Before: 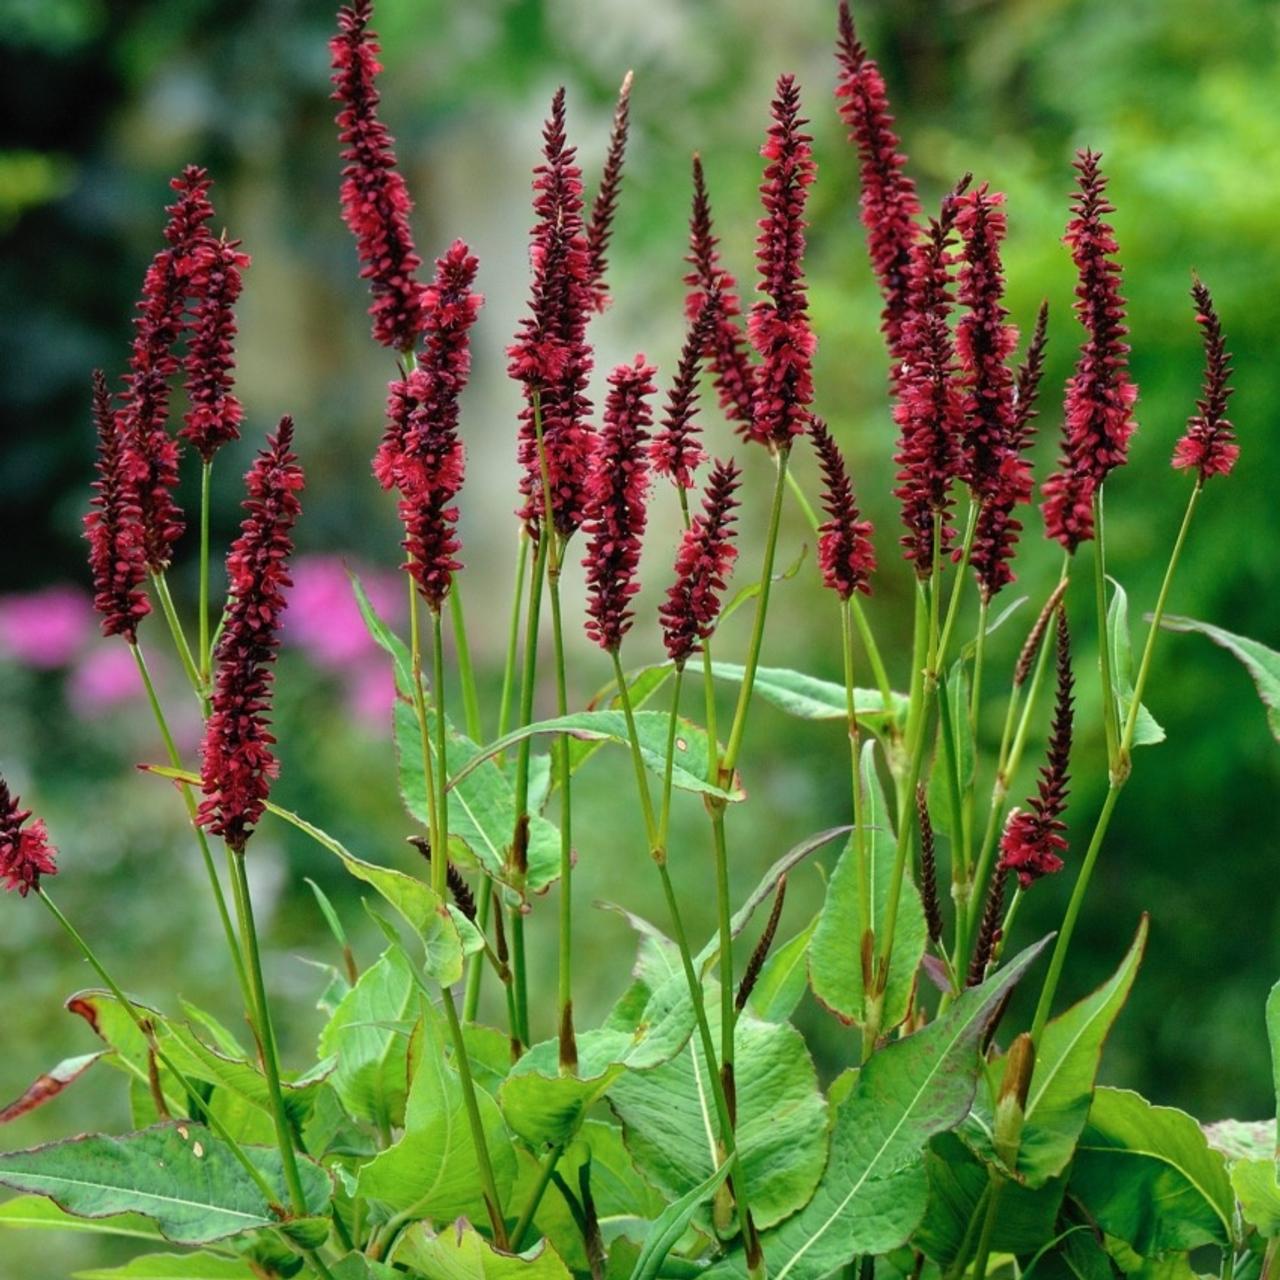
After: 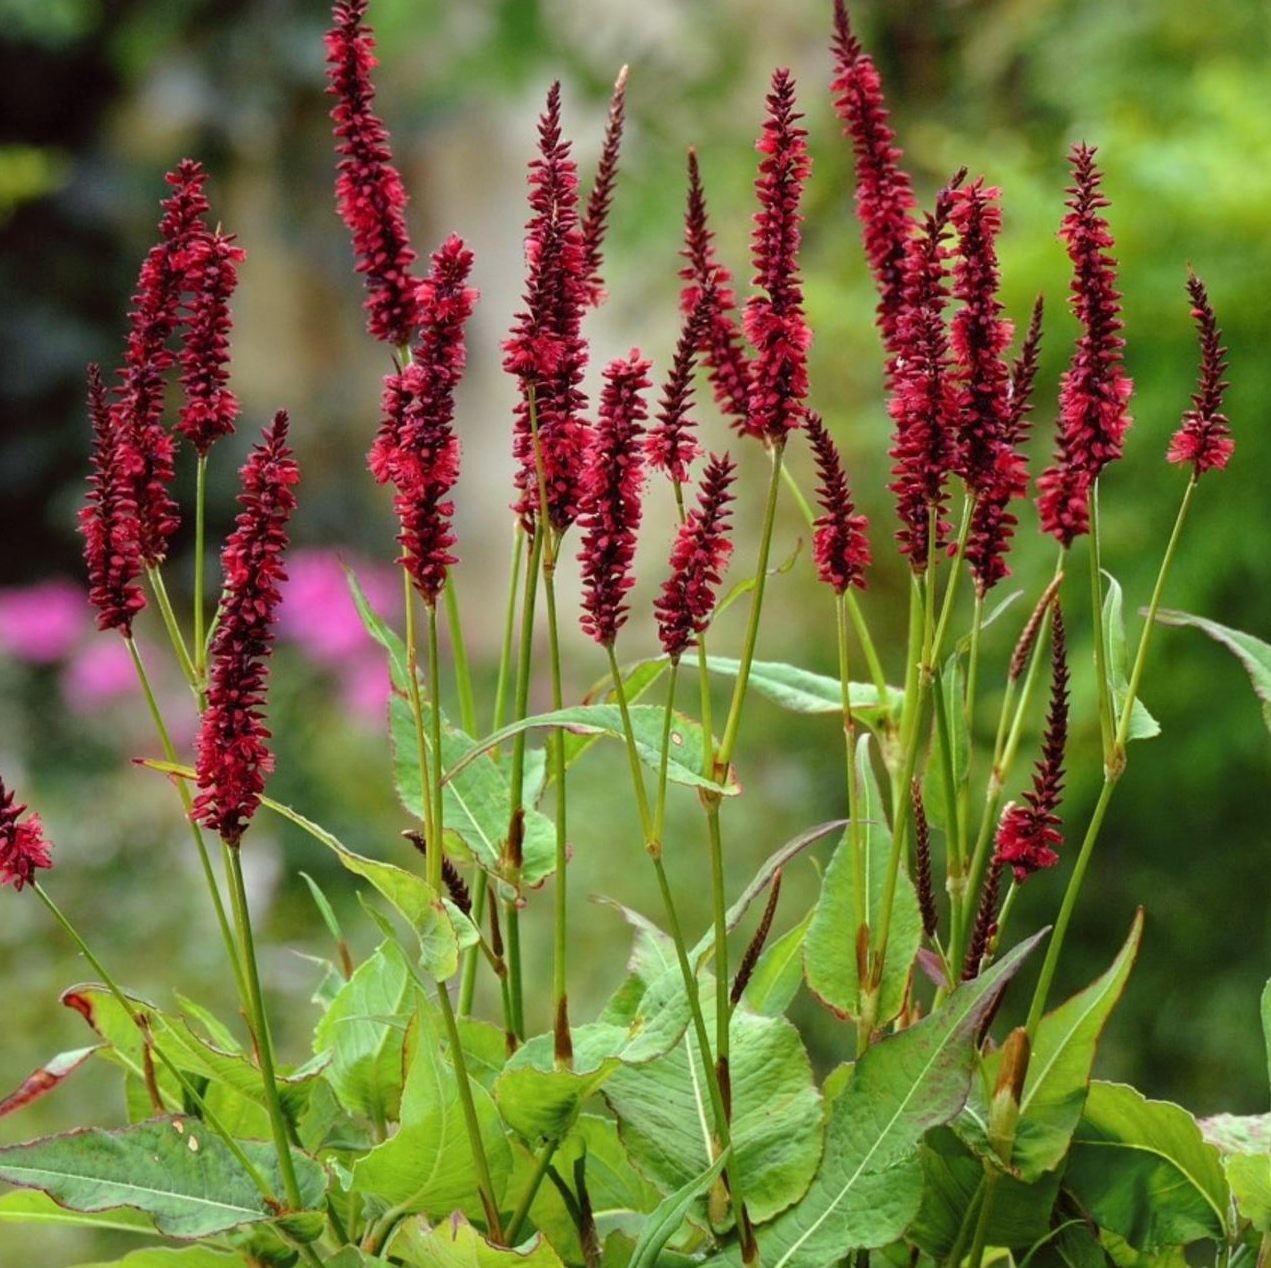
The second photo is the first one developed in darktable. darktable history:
crop: left 0.434%, top 0.485%, right 0.244%, bottom 0.386%
rgb levels: mode RGB, independent channels, levels [[0, 0.474, 1], [0, 0.5, 1], [0, 0.5, 1]]
